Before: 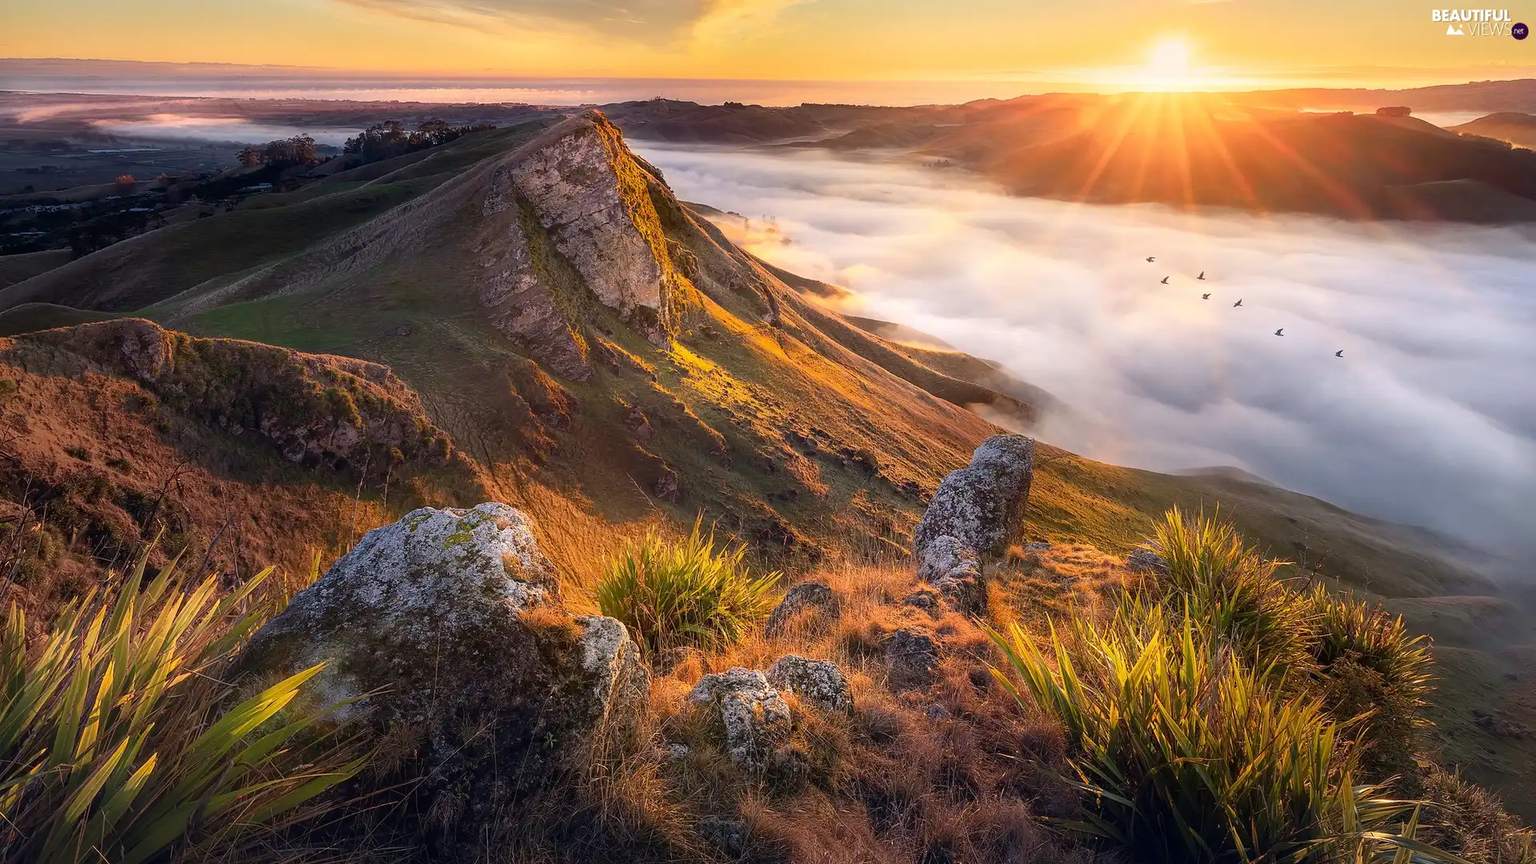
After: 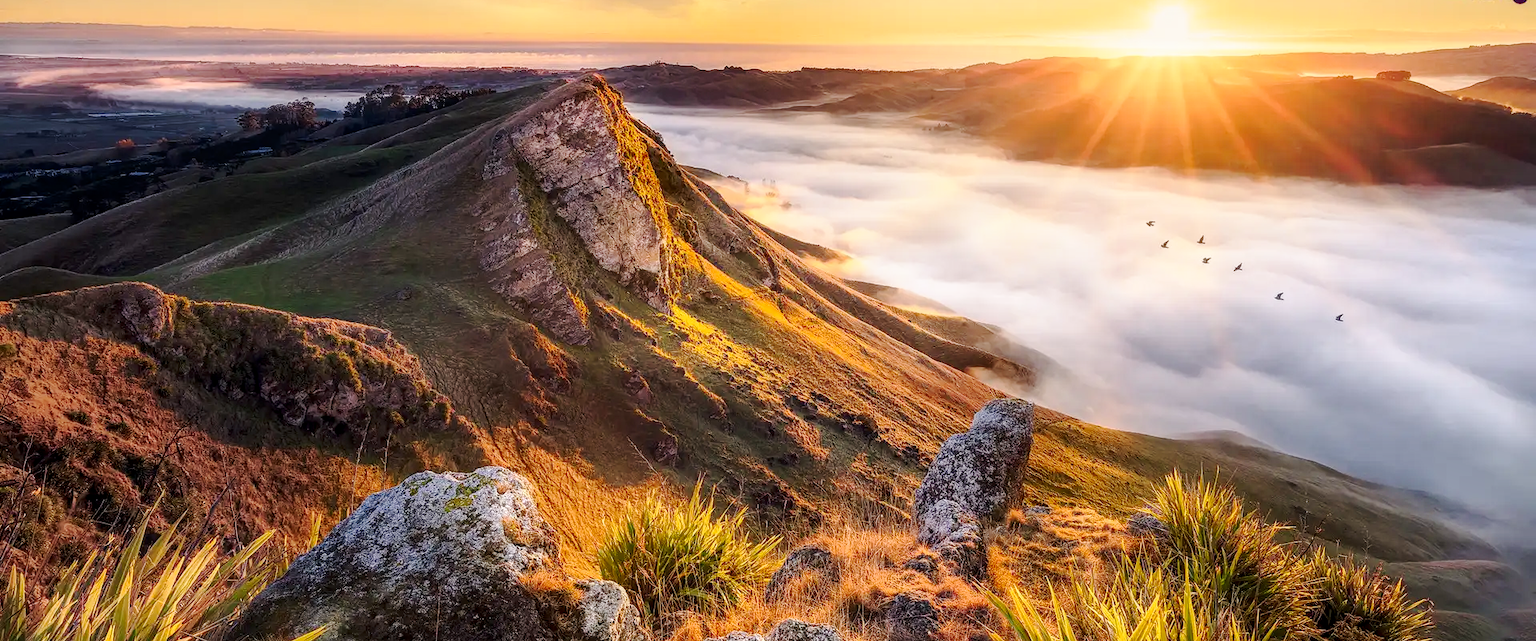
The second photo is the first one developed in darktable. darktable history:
crop: top 4.215%, bottom 21.436%
tone curve: curves: ch0 [(0, 0) (0.035, 0.017) (0.131, 0.108) (0.279, 0.279) (0.476, 0.554) (0.617, 0.693) (0.704, 0.77) (0.801, 0.854) (0.895, 0.927) (1, 0.976)]; ch1 [(0, 0) (0.318, 0.278) (0.444, 0.427) (0.493, 0.493) (0.537, 0.547) (0.594, 0.616) (0.746, 0.764) (1, 1)]; ch2 [(0, 0) (0.316, 0.292) (0.381, 0.37) (0.423, 0.448) (0.476, 0.482) (0.502, 0.498) (0.529, 0.532) (0.583, 0.608) (0.639, 0.657) (0.7, 0.7) (0.861, 0.808) (1, 0.951)], preserve colors none
local contrast: on, module defaults
